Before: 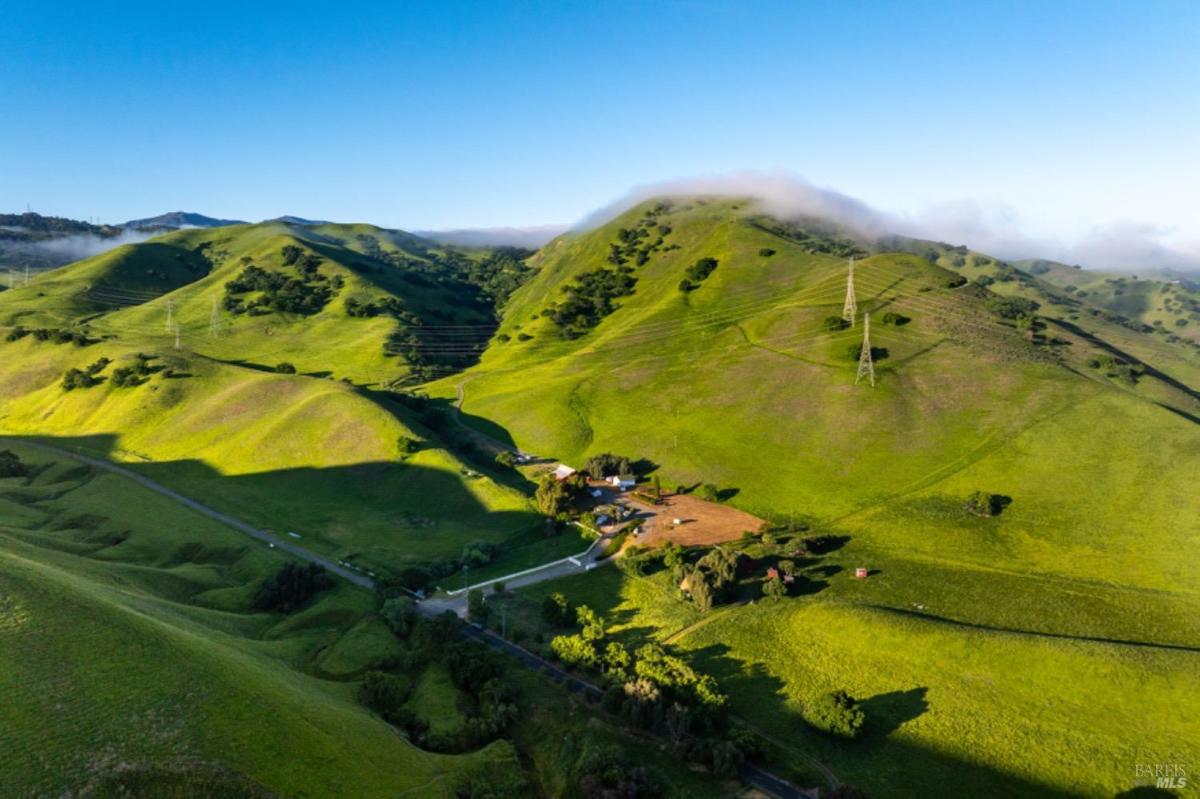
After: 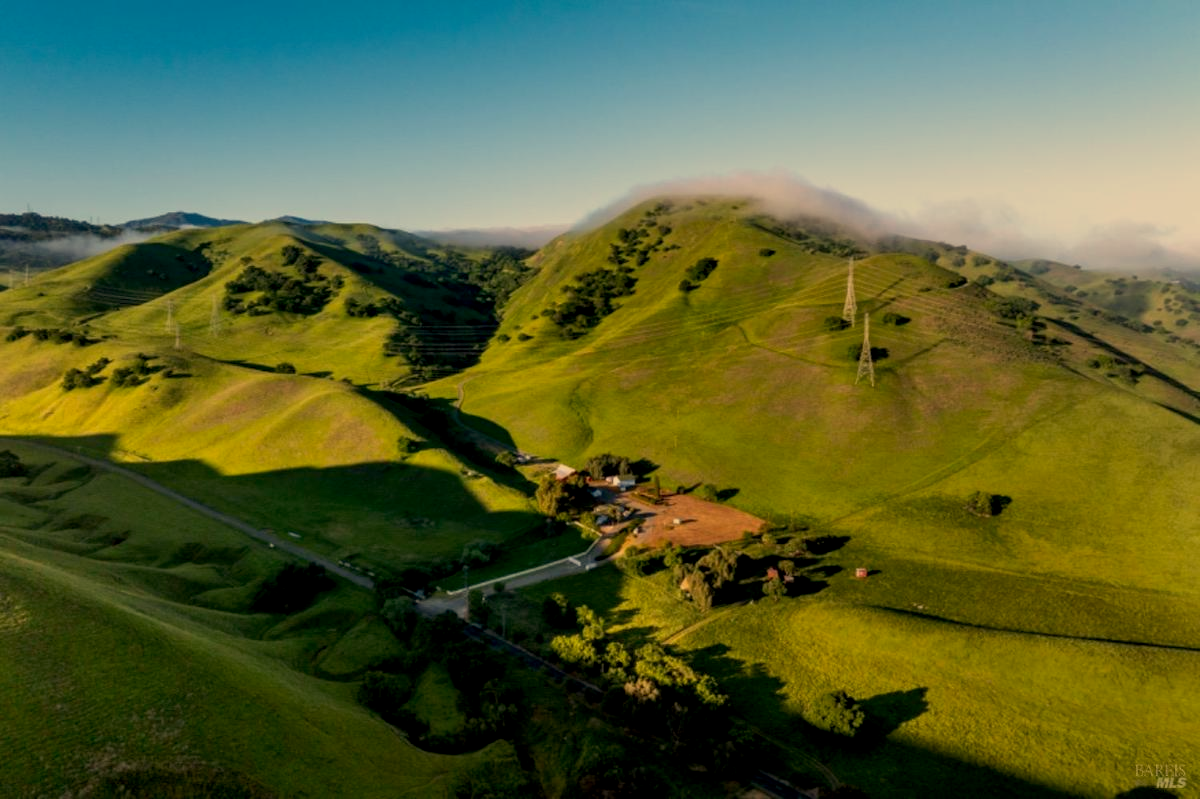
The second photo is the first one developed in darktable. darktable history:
white balance: red 1.138, green 0.996, blue 0.812
exposure: black level correction 0.009, exposure -0.637 EV, compensate highlight preservation false
